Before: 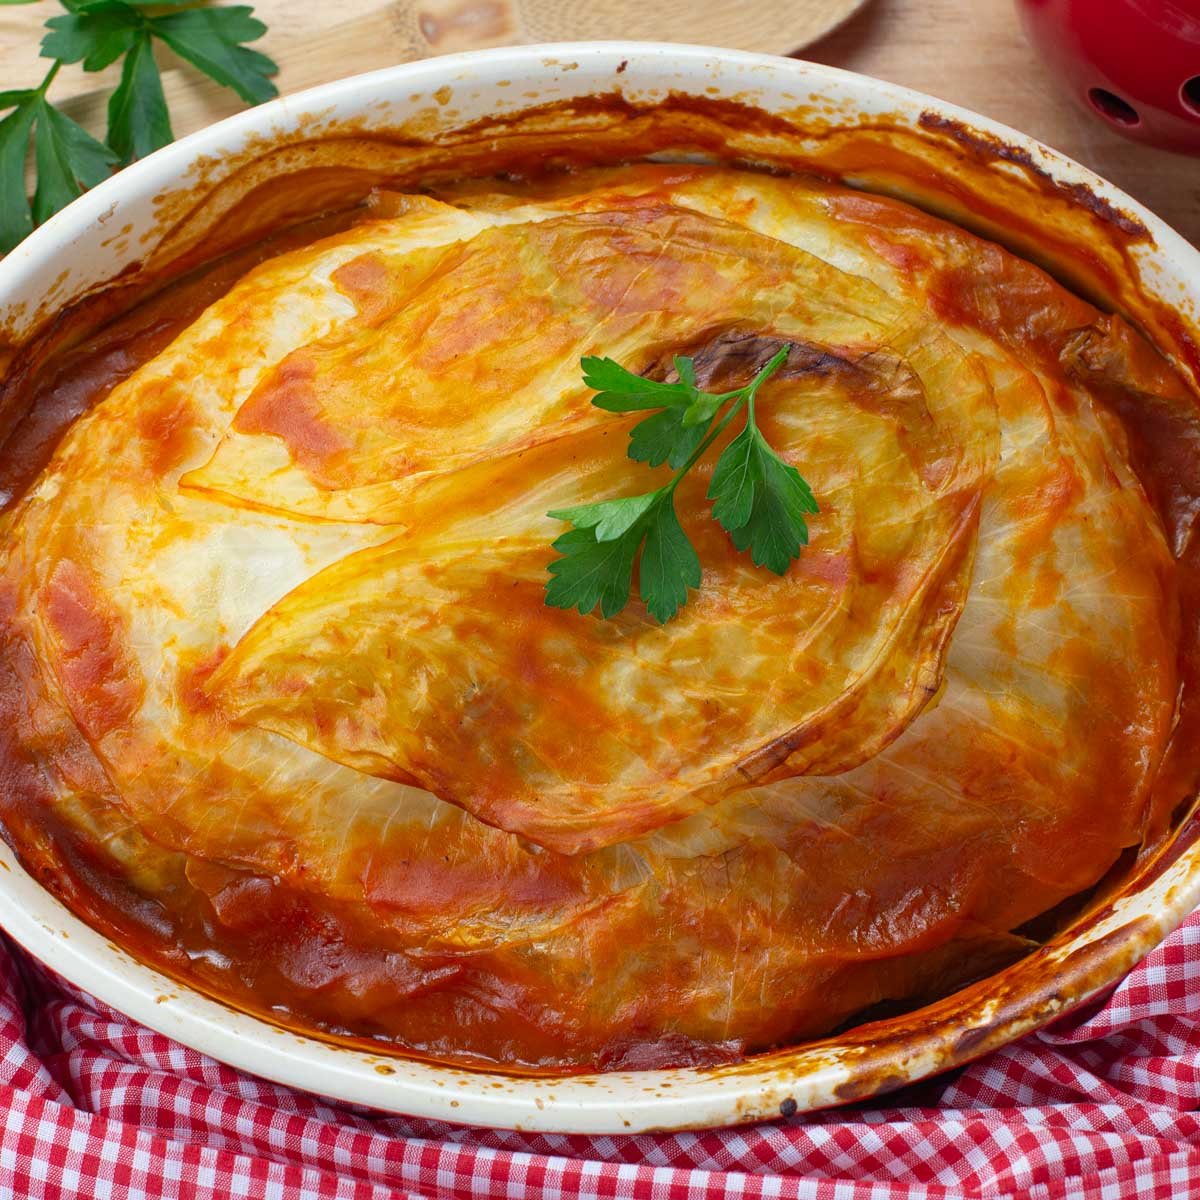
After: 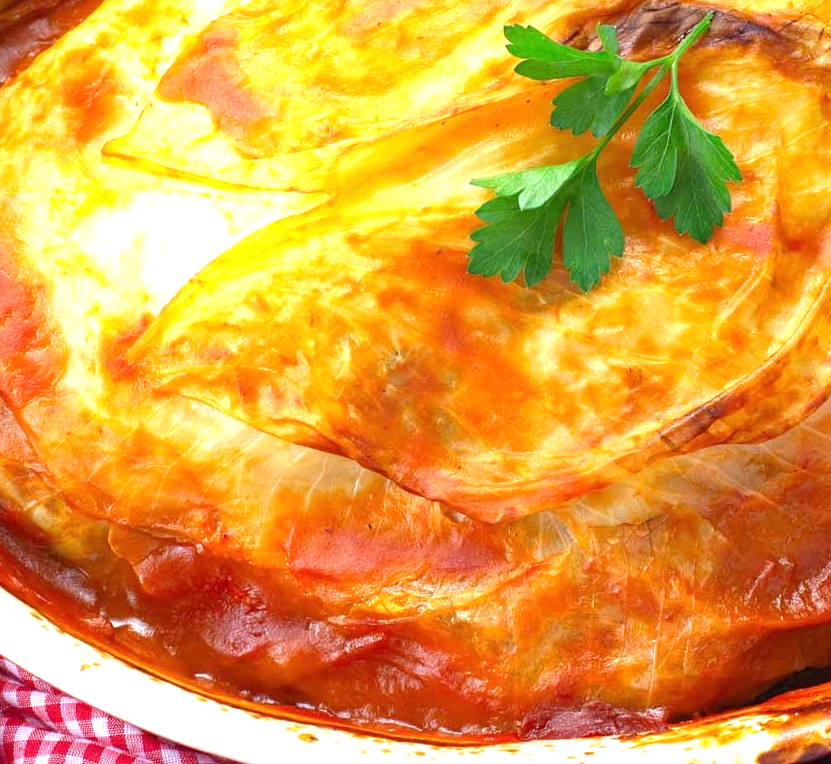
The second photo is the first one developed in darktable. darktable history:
crop: left 6.488%, top 27.668%, right 24.183%, bottom 8.656%
exposure: black level correction 0, exposure 1.1 EV, compensate exposure bias true, compensate highlight preservation false
